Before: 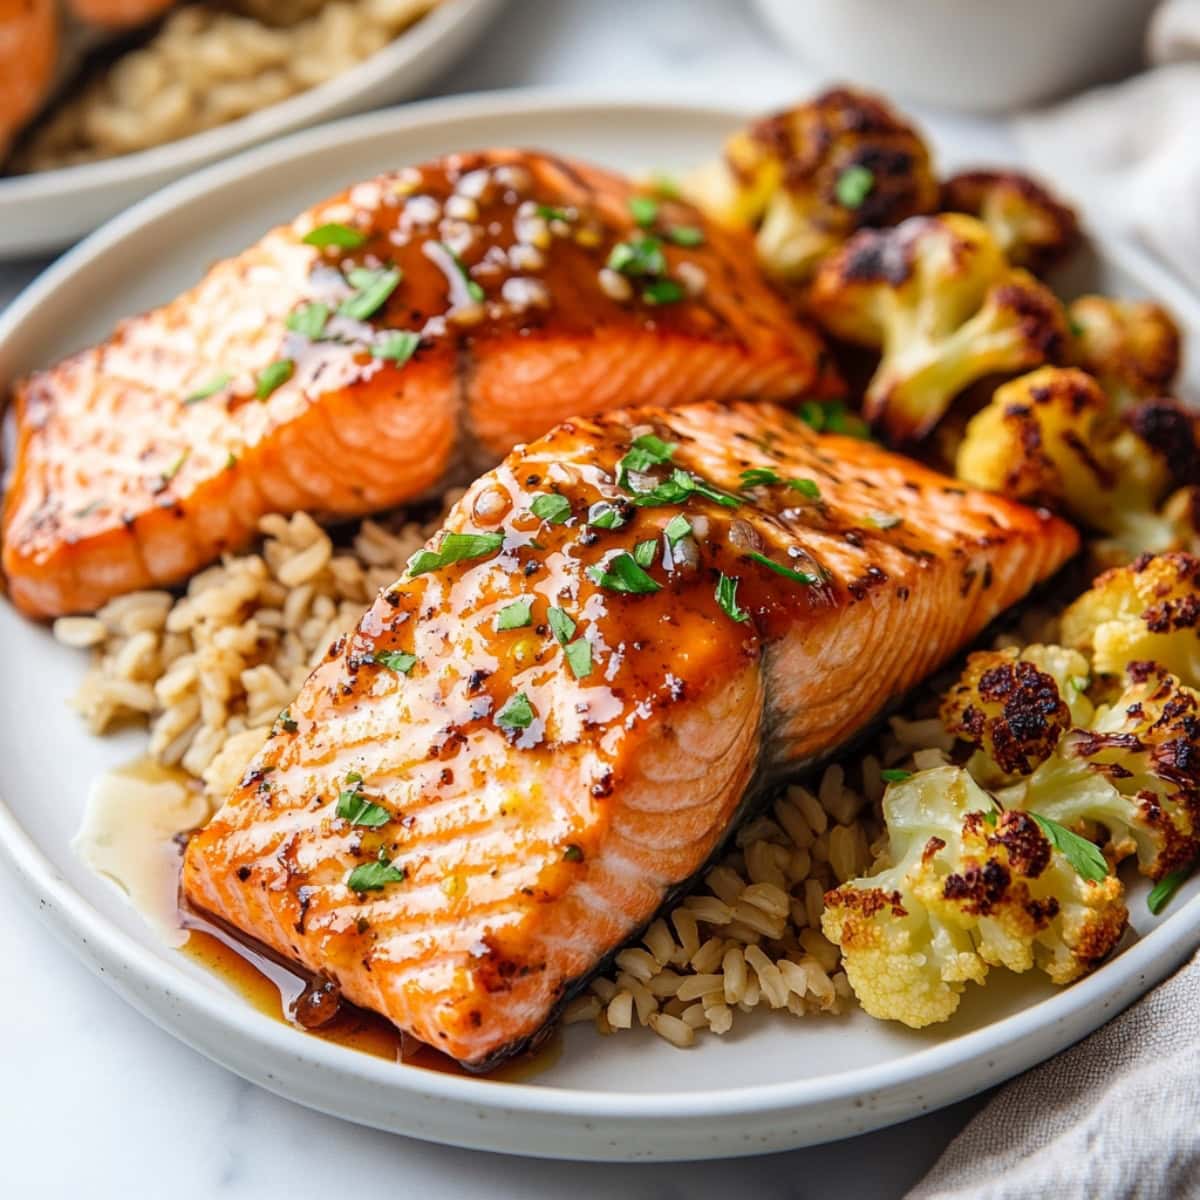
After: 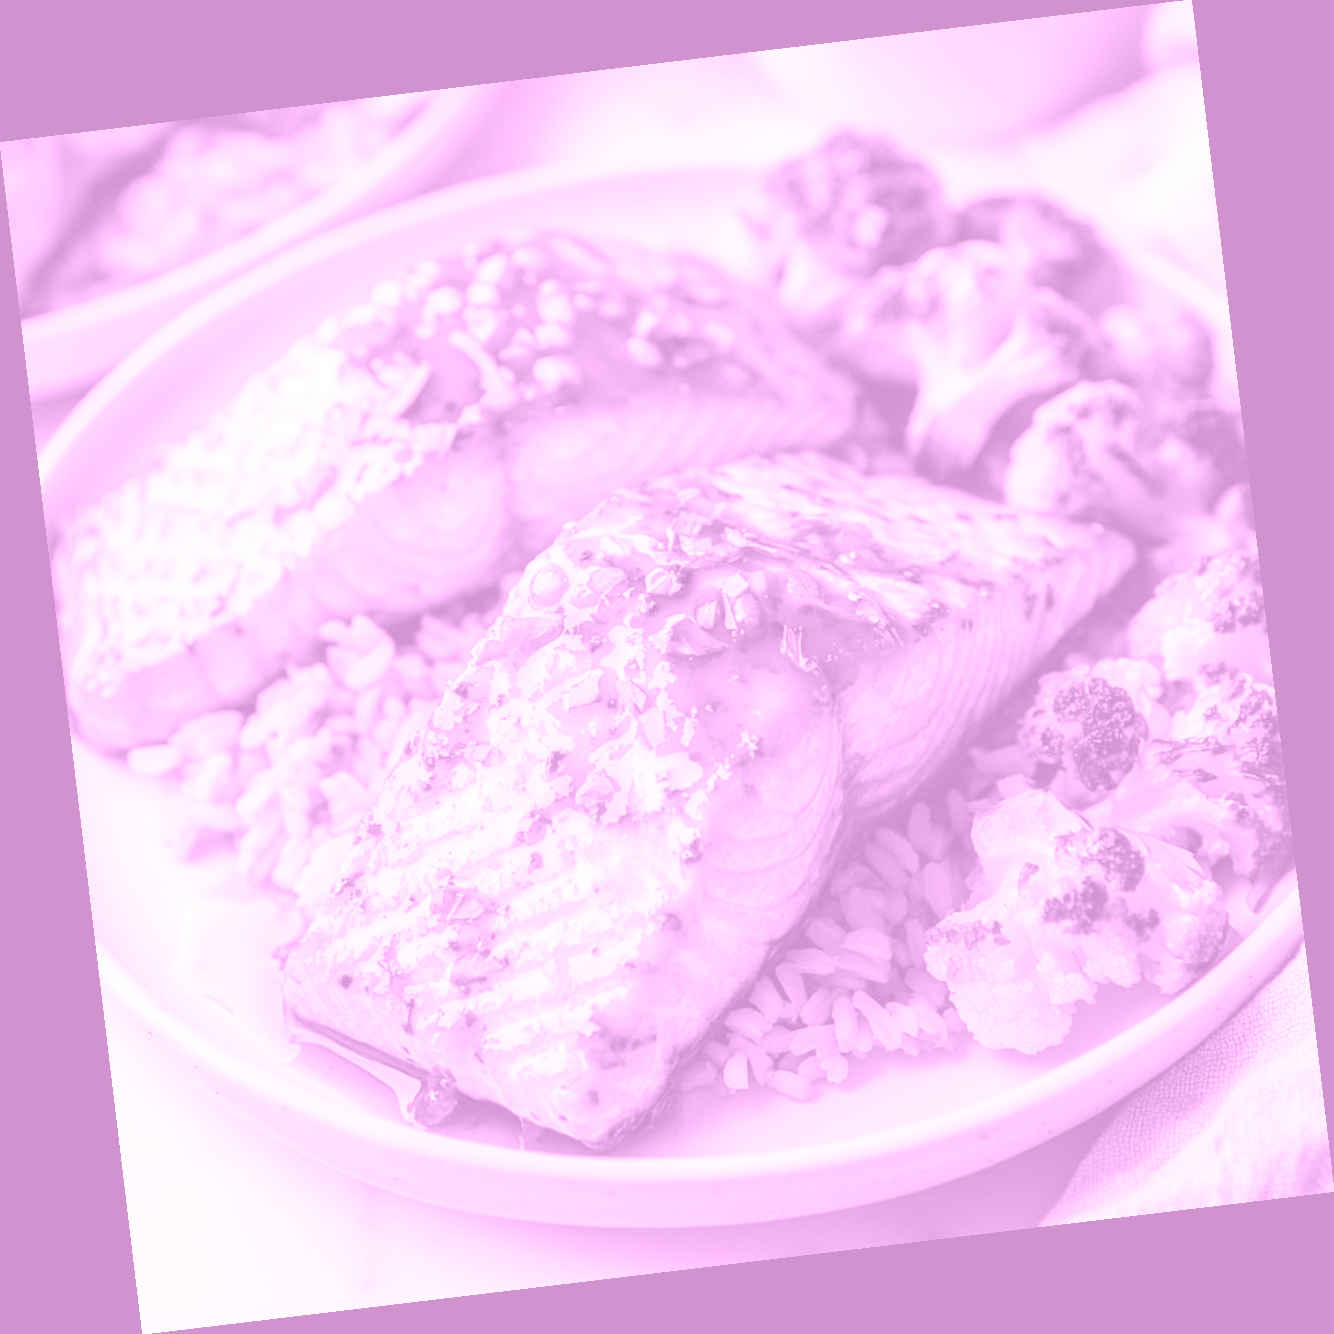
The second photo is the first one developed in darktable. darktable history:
rotate and perspective: rotation -6.83°, automatic cropping off
colorize: hue 331.2°, saturation 75%, source mix 30.28%, lightness 70.52%, version 1
exposure: exposure 1 EV, compensate highlight preservation false
